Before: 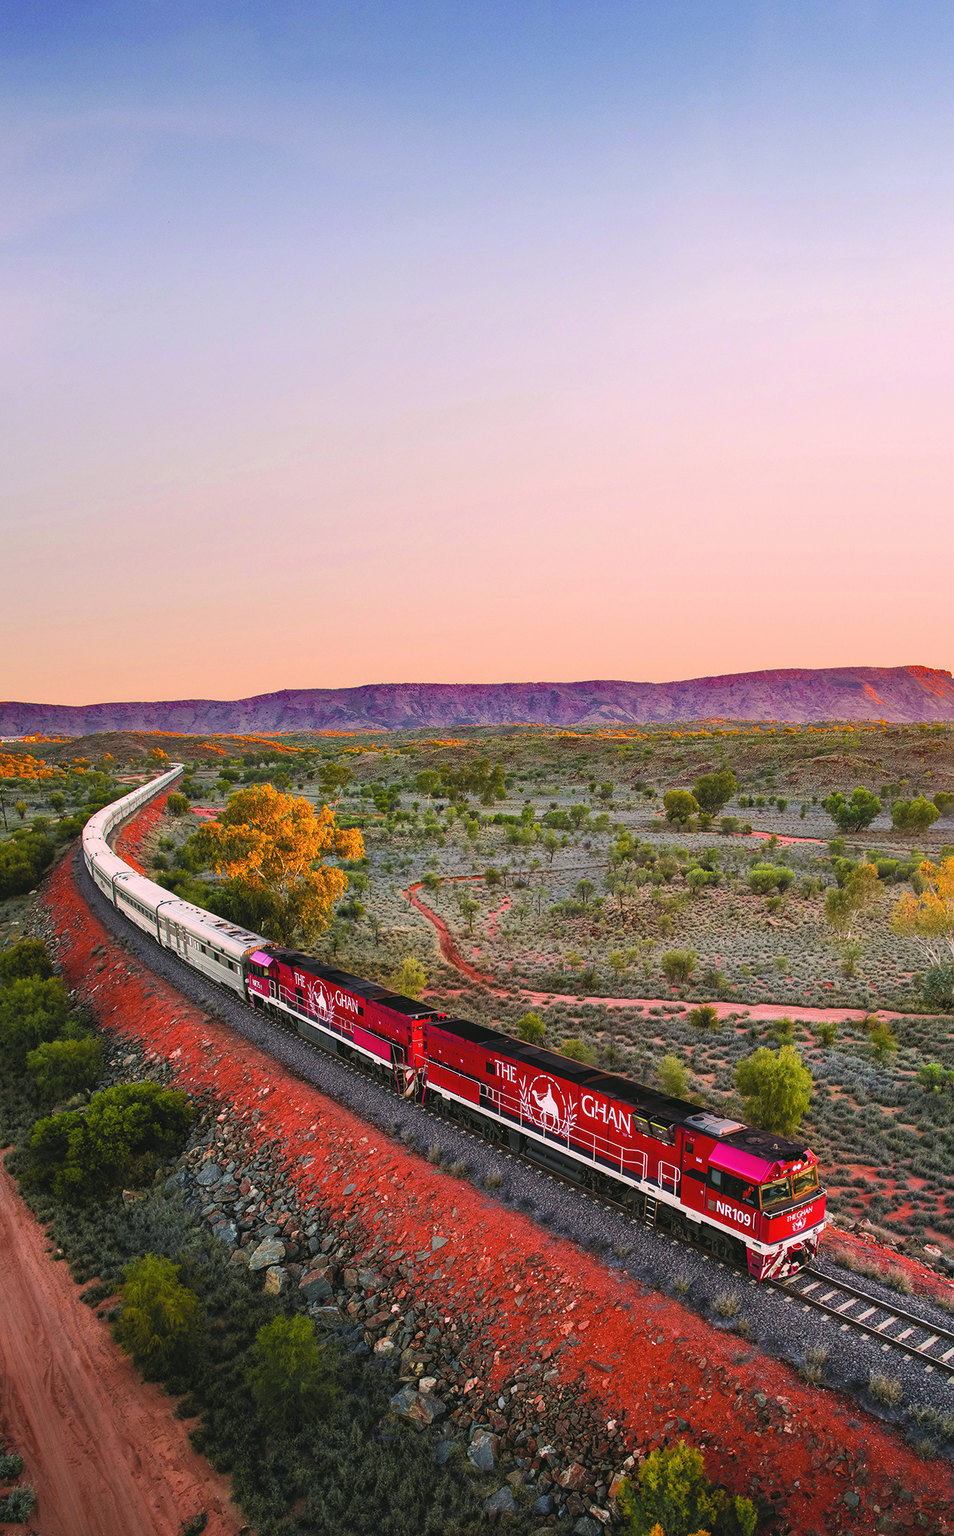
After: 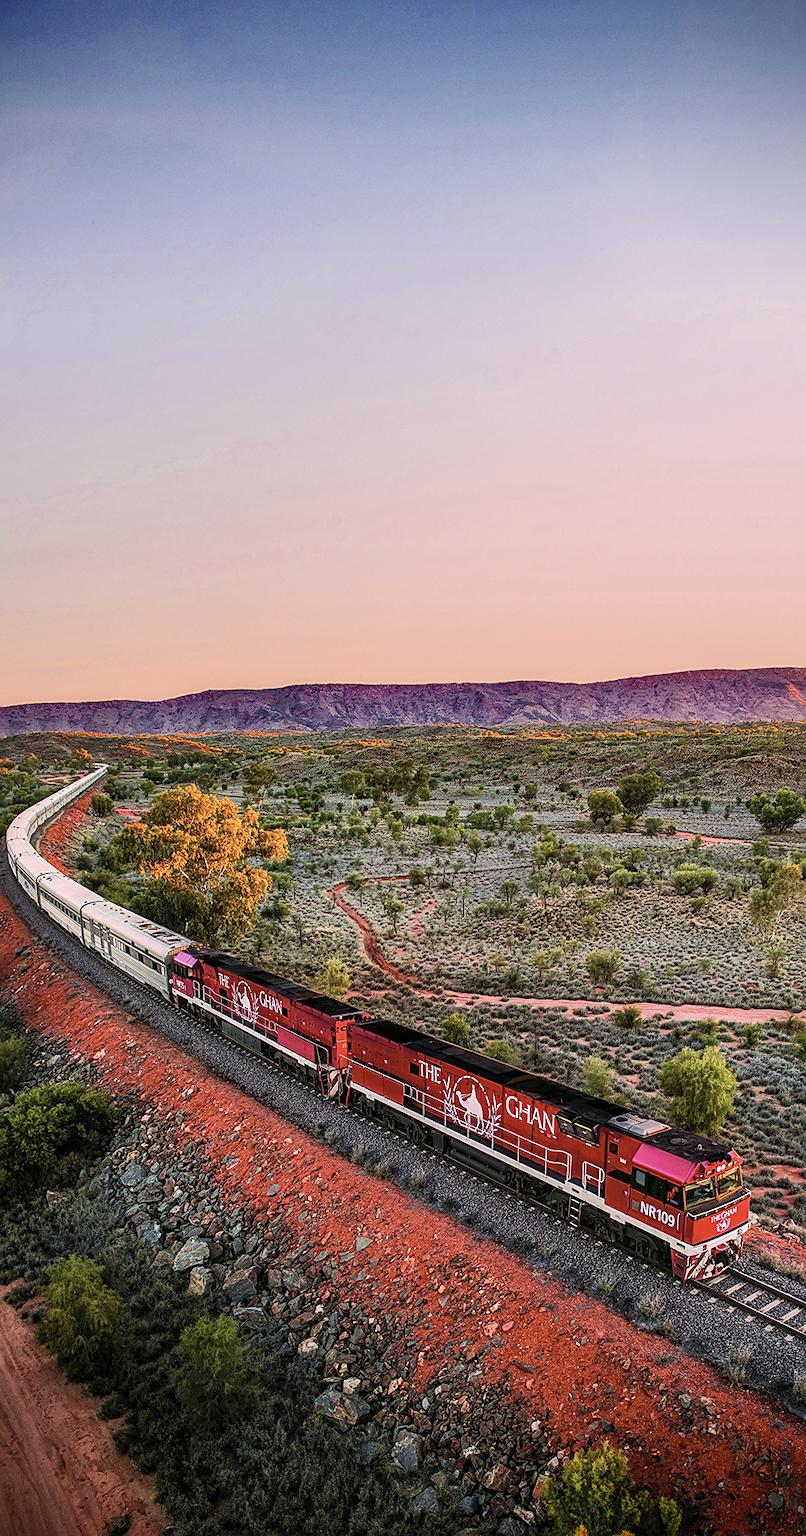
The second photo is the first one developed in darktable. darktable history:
contrast brightness saturation: contrast 0.056, brightness -0.013, saturation -0.213
tone equalizer: -8 EV -0.001 EV, -7 EV 0.005 EV, -6 EV -0.039 EV, -5 EV 0.022 EV, -4 EV -0.011 EV, -3 EV 0.032 EV, -2 EV -0.057 EV, -1 EV -0.271 EV, +0 EV -0.553 EV, edges refinement/feathering 500, mask exposure compensation -1.57 EV, preserve details no
local contrast: detail 144%
sharpen: on, module defaults
vignetting: fall-off start 74.7%, fall-off radius 66.12%, brightness -0.982, saturation 0.495, dithering 8-bit output
crop: left 8.041%, right 7.432%
